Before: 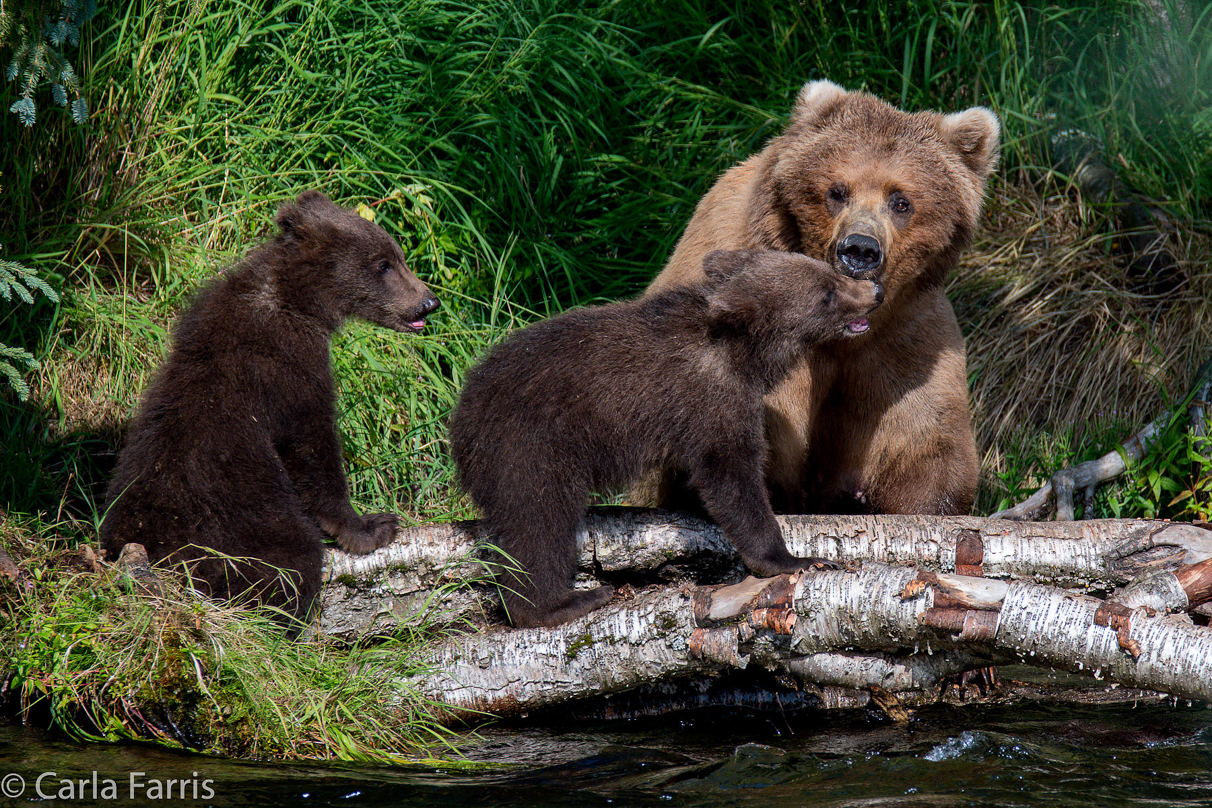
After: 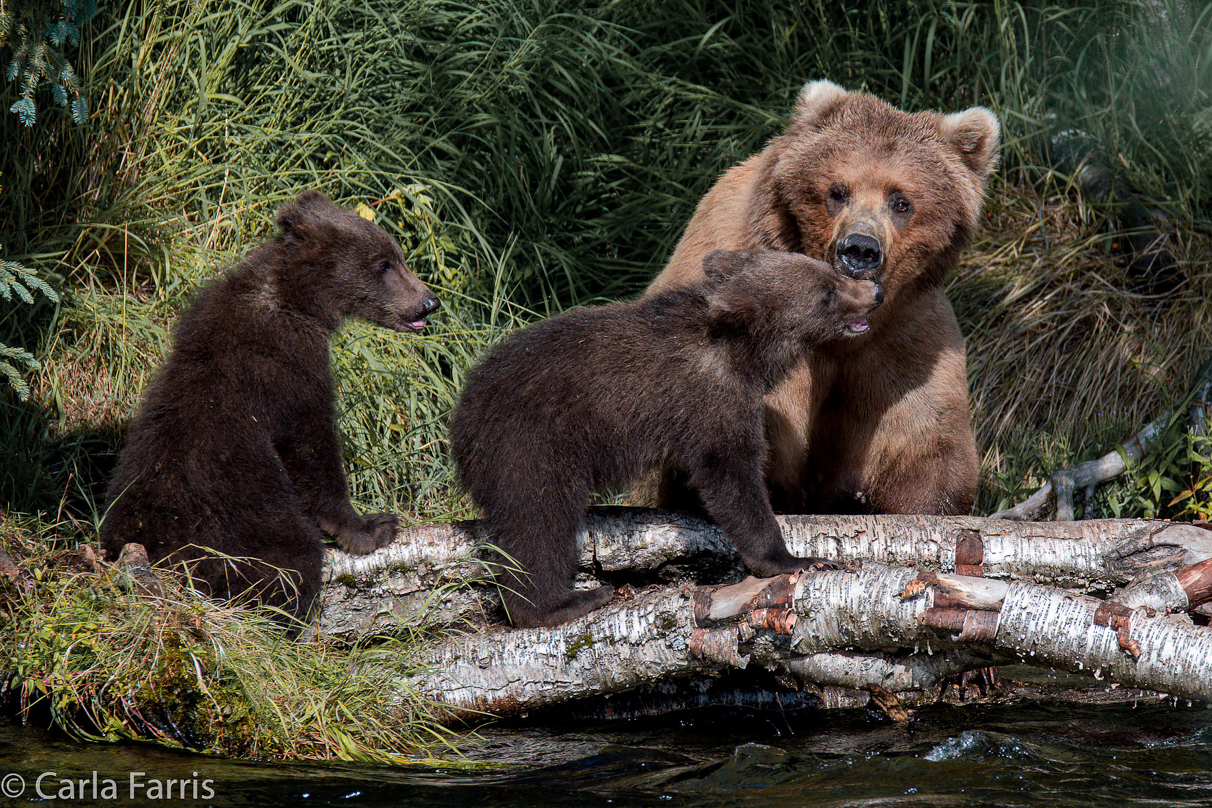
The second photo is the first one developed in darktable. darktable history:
tone equalizer: edges refinement/feathering 500, mask exposure compensation -1.57 EV, preserve details guided filter
color zones: curves: ch1 [(0.29, 0.492) (0.373, 0.185) (0.509, 0.481)]; ch2 [(0.25, 0.462) (0.749, 0.457)]
